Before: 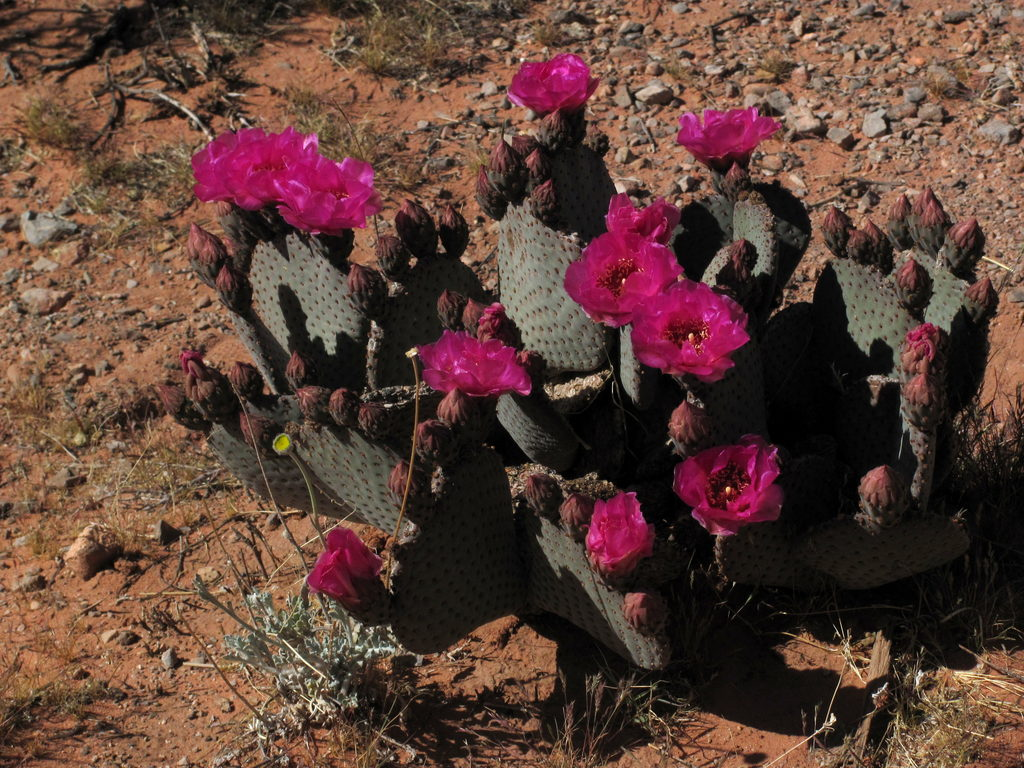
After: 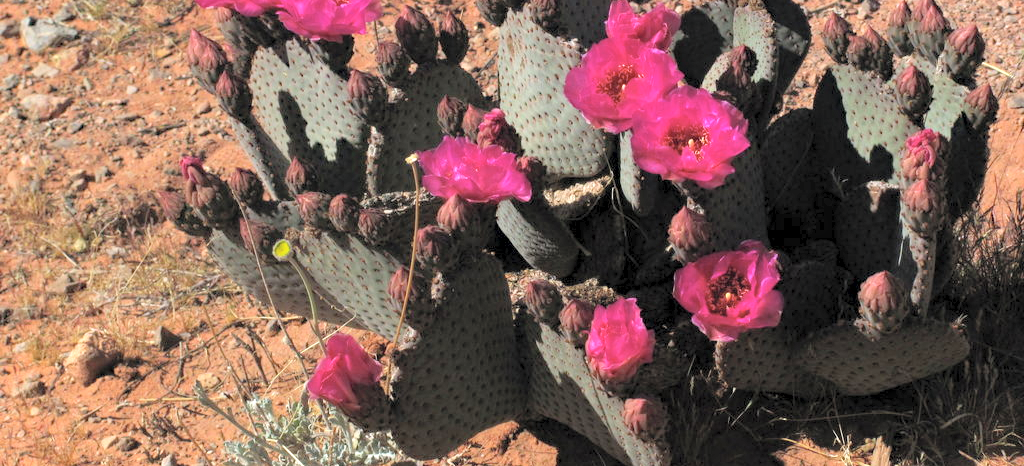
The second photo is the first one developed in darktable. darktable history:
crop and rotate: top 25.357%, bottom 13.942%
haze removal: compatibility mode true, adaptive false
contrast brightness saturation: brightness 0.28
exposure: exposure 0.648 EV, compensate highlight preservation false
